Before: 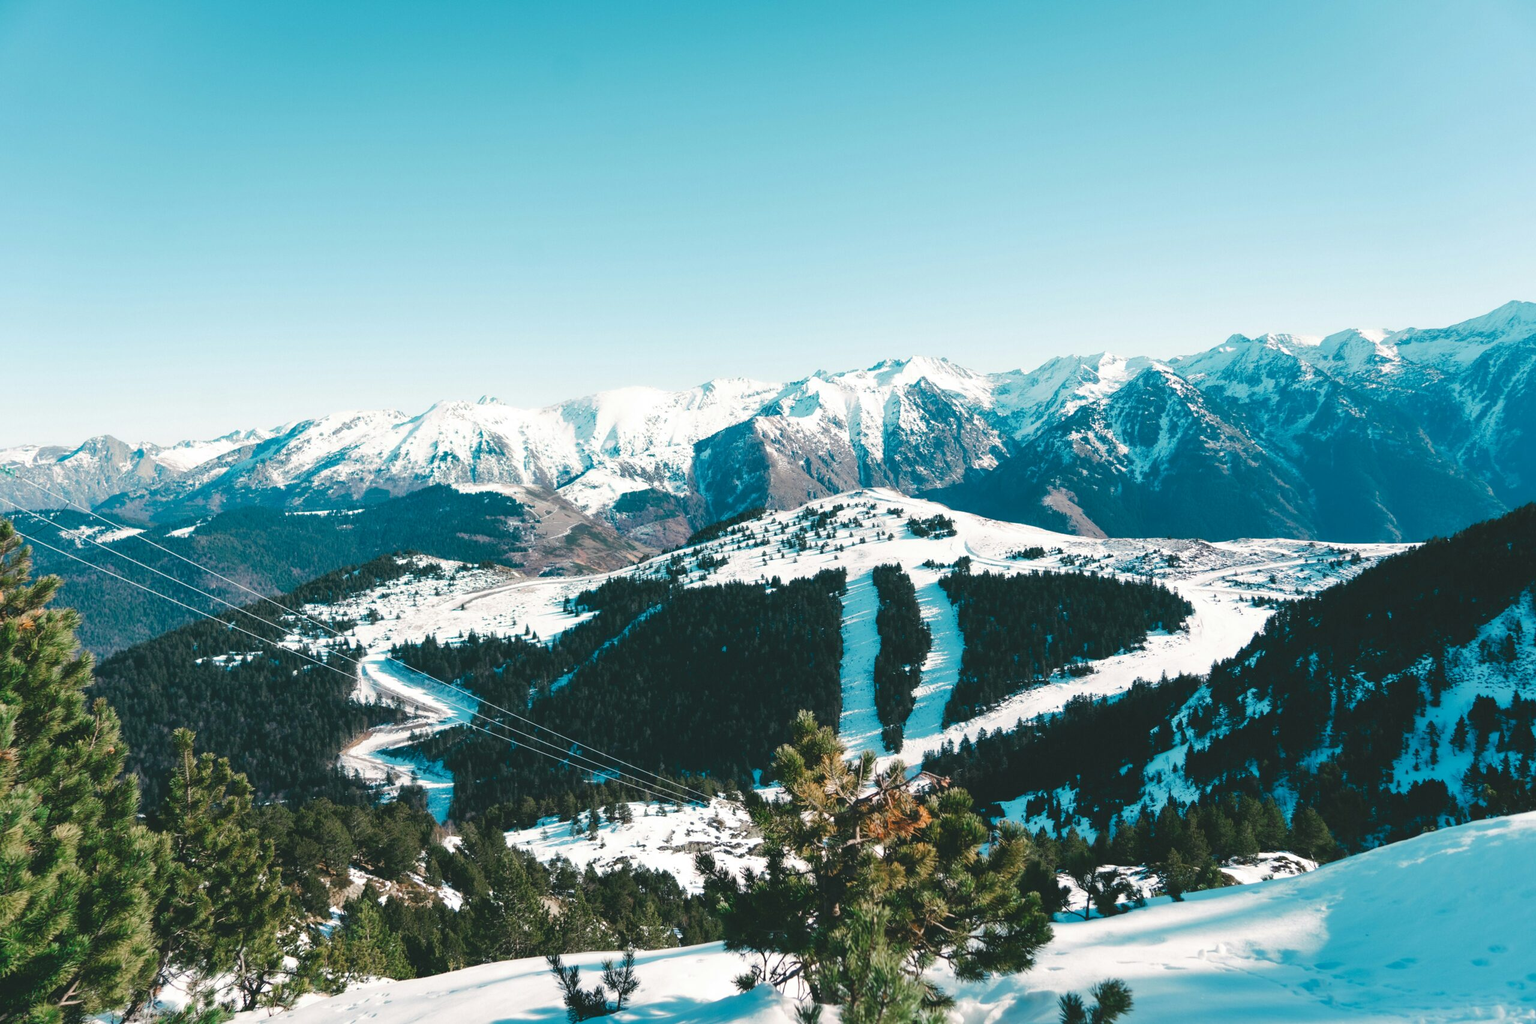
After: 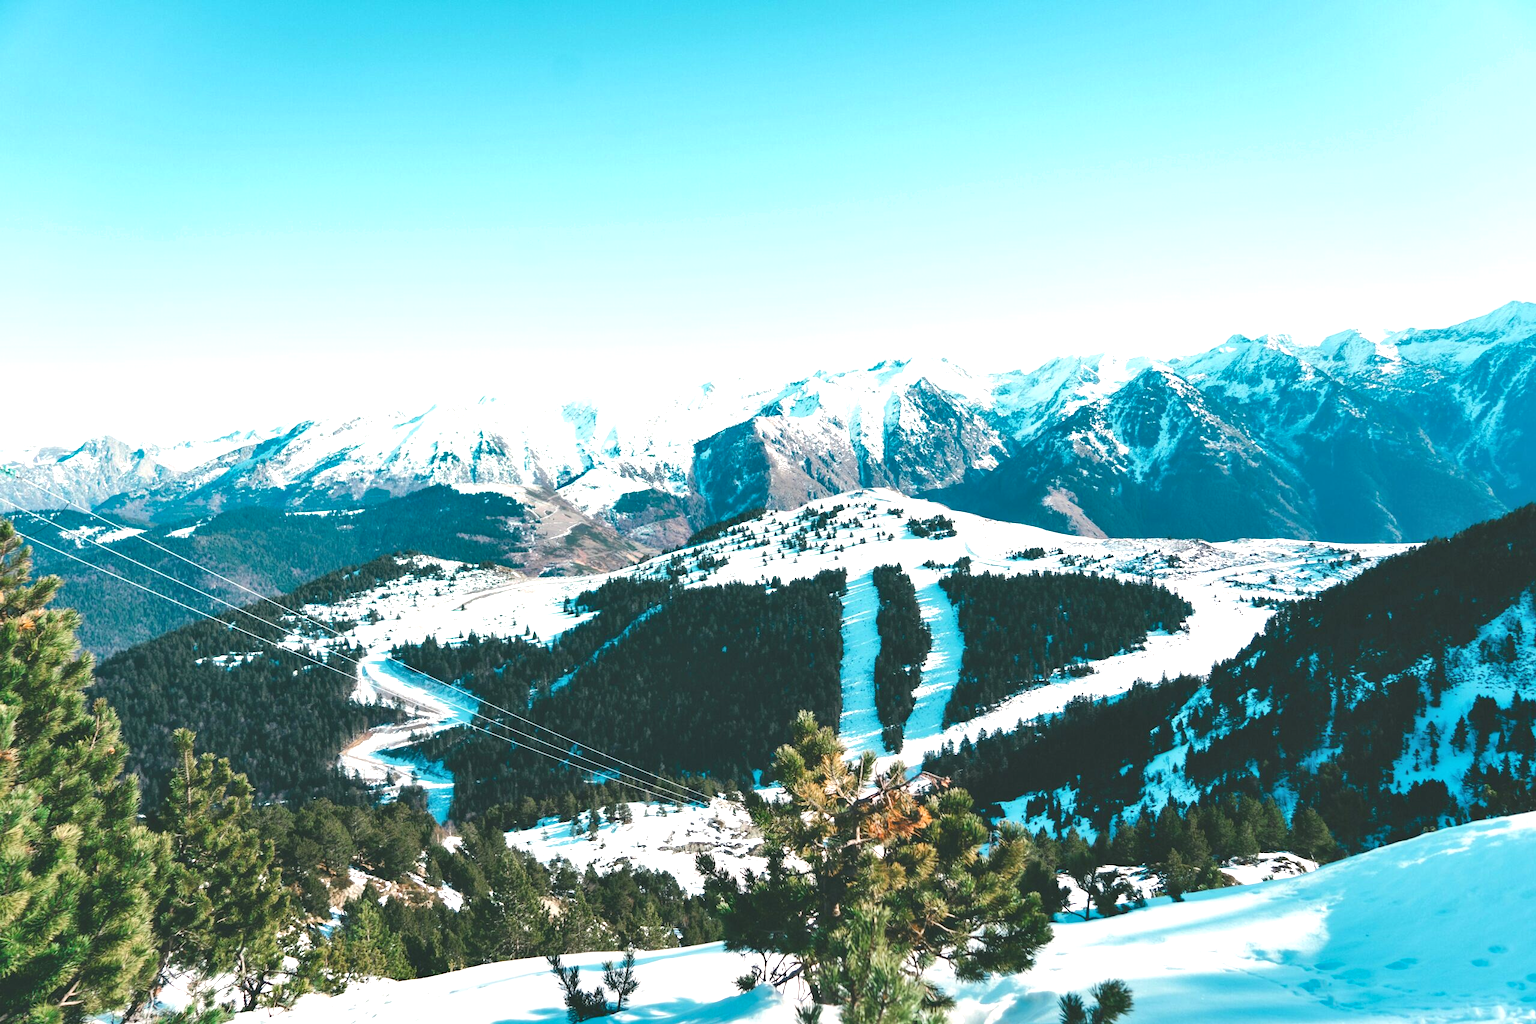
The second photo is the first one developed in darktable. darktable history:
exposure: exposure 0.748 EV, compensate highlight preservation false
shadows and highlights: shadows 36.6, highlights -27.85, soften with gaussian
